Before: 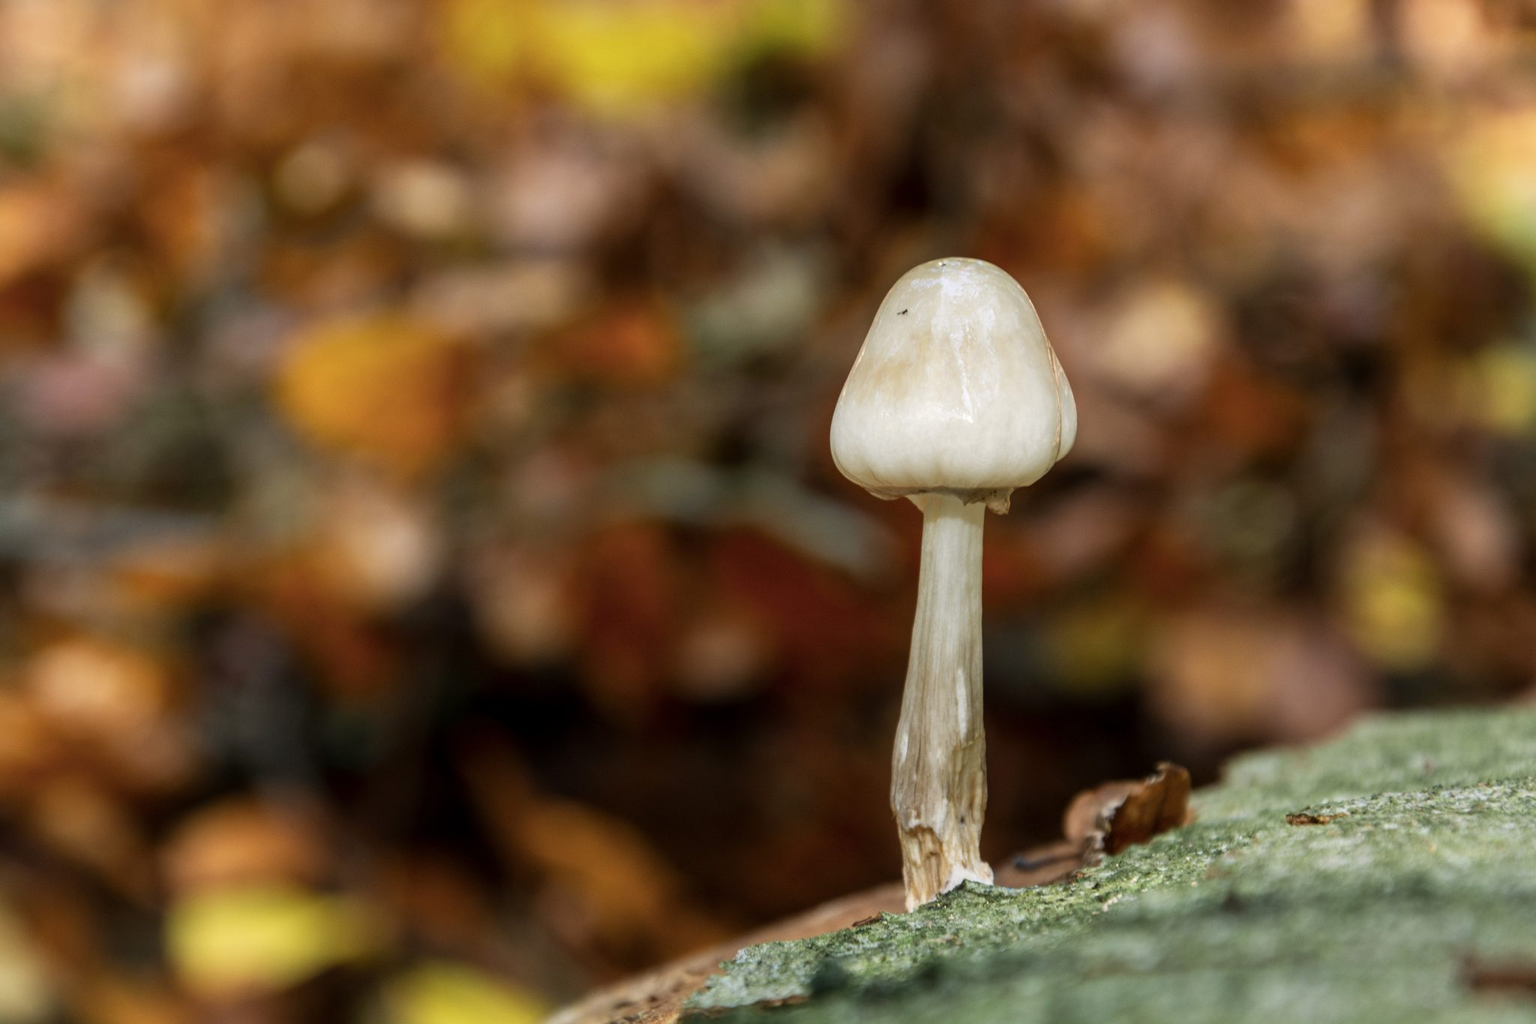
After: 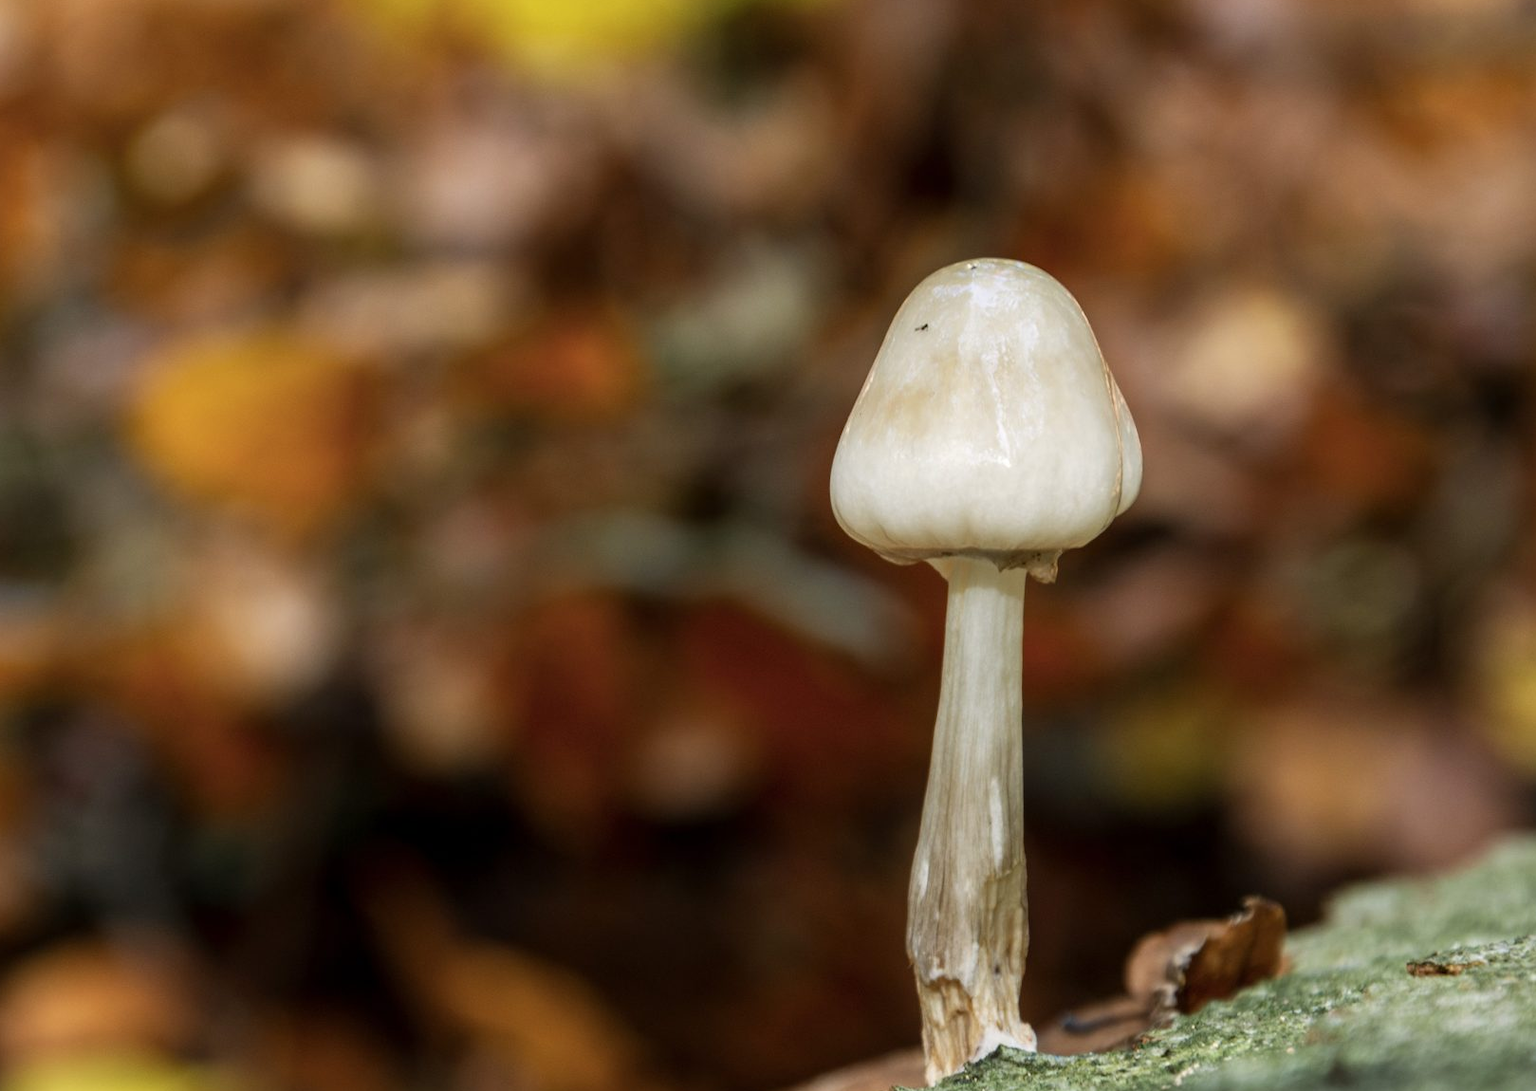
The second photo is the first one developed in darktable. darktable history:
crop: left 11.34%, top 5.23%, right 9.577%, bottom 10.405%
